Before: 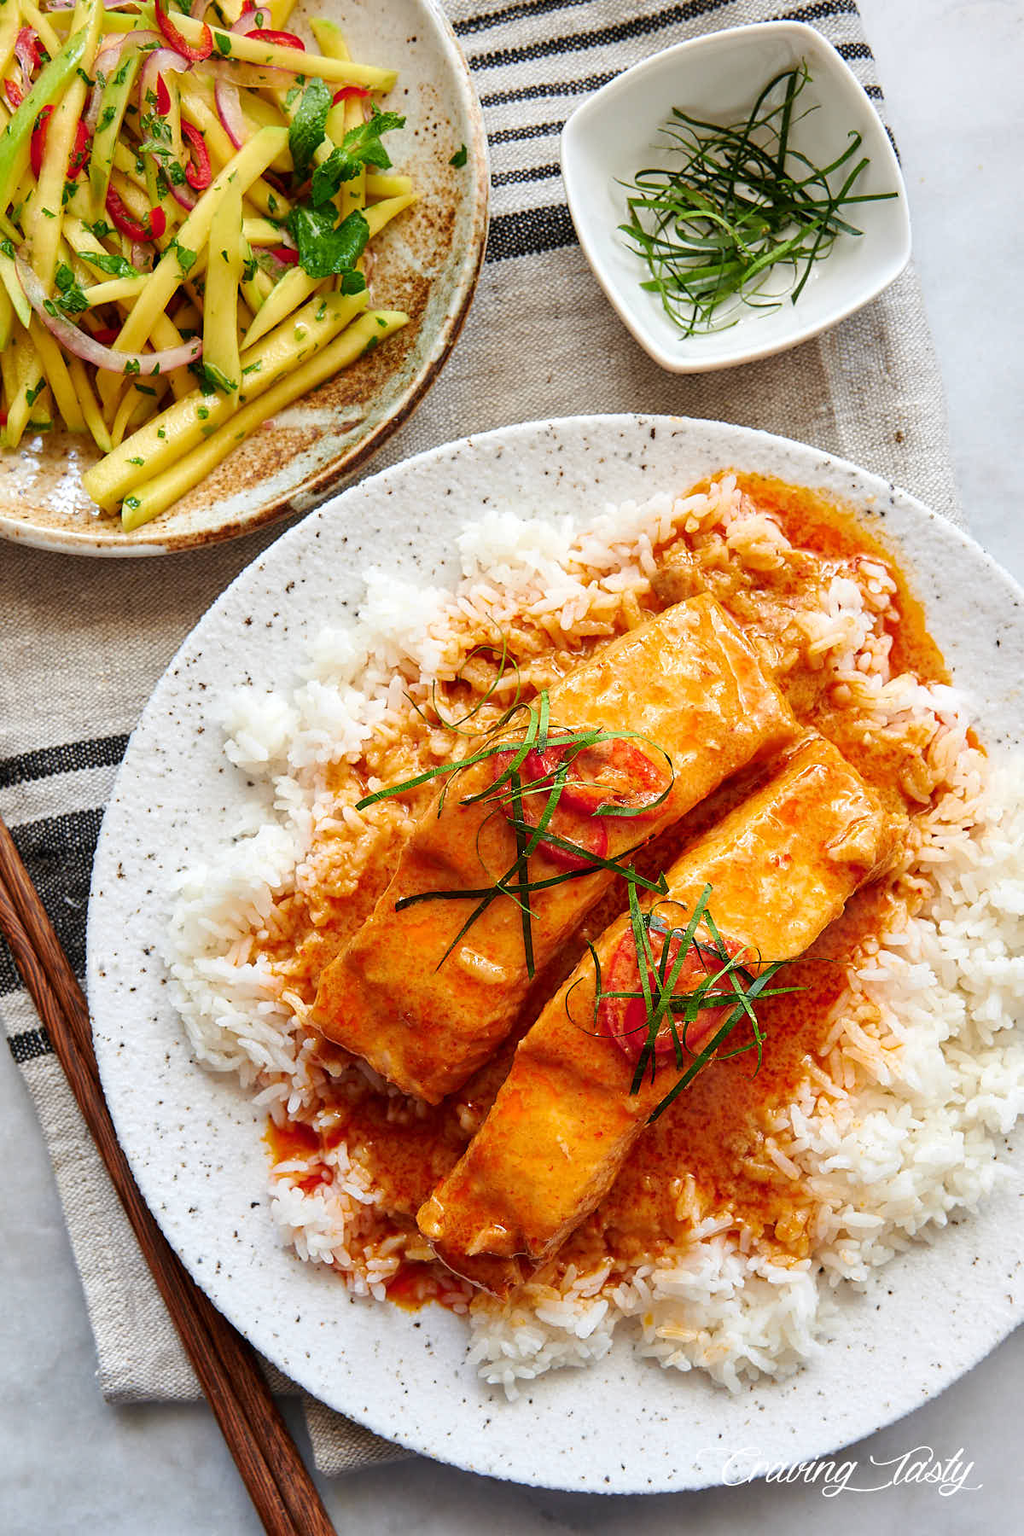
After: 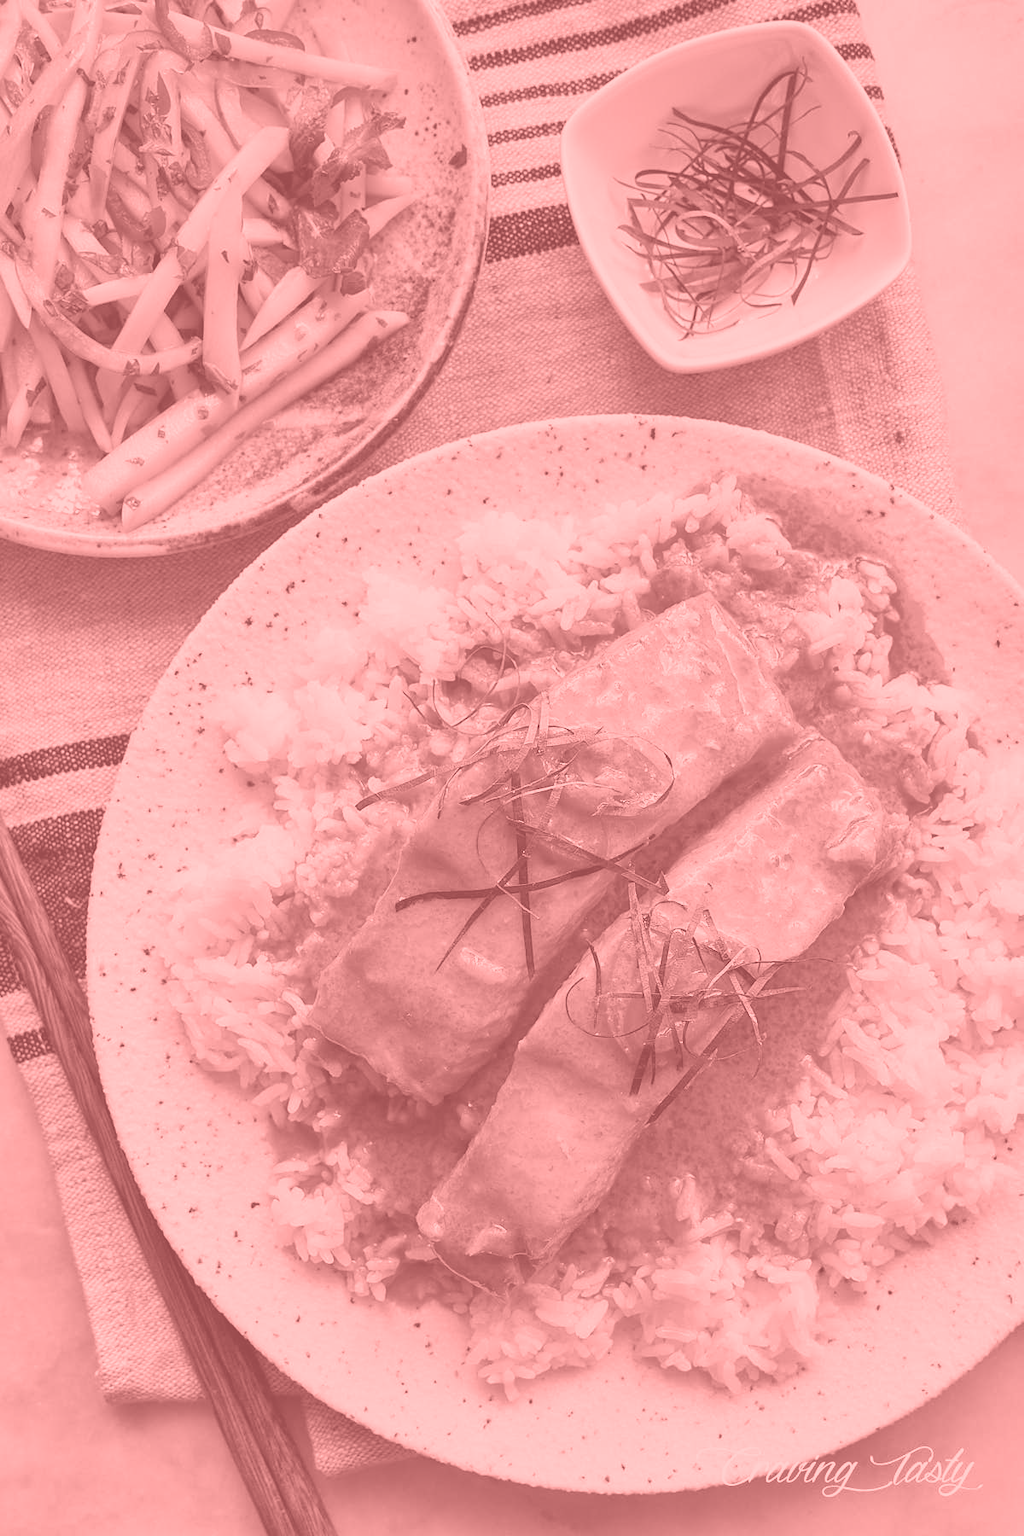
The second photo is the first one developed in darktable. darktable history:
colorize: saturation 51%, source mix 50.67%, lightness 50.67%
shadows and highlights: low approximation 0.01, soften with gaussian
